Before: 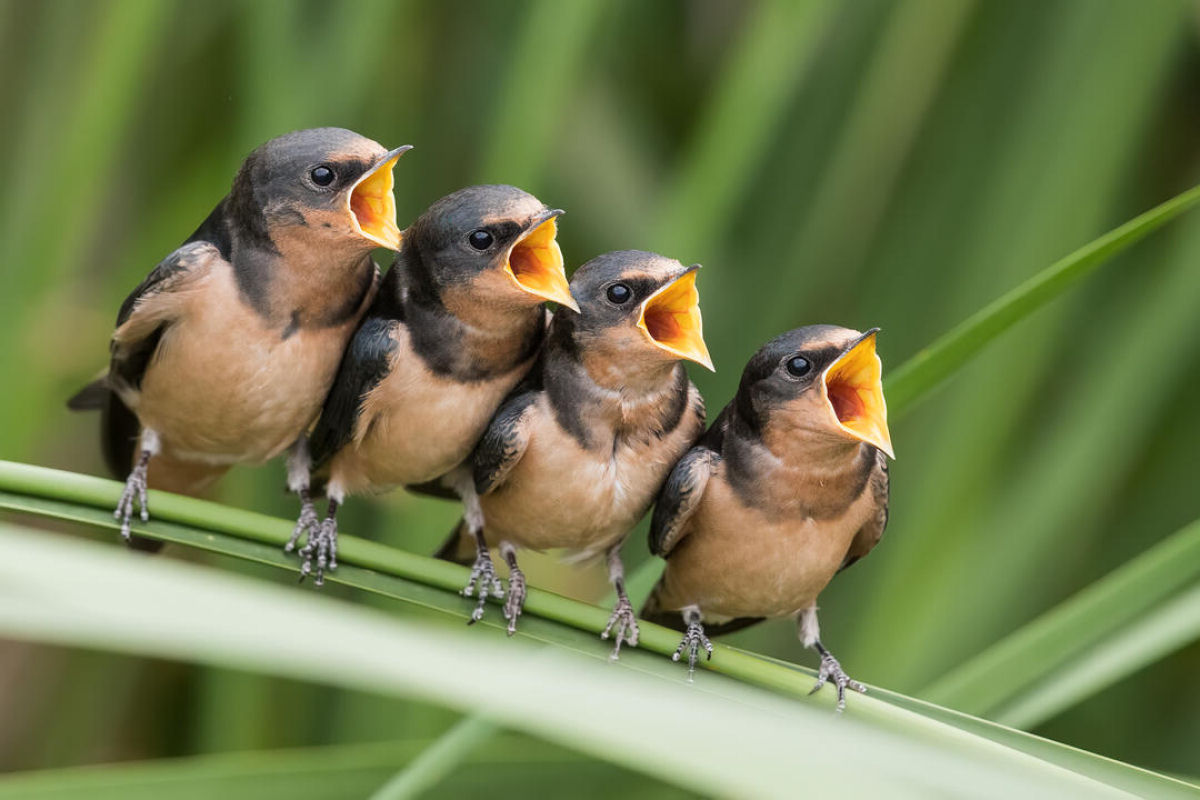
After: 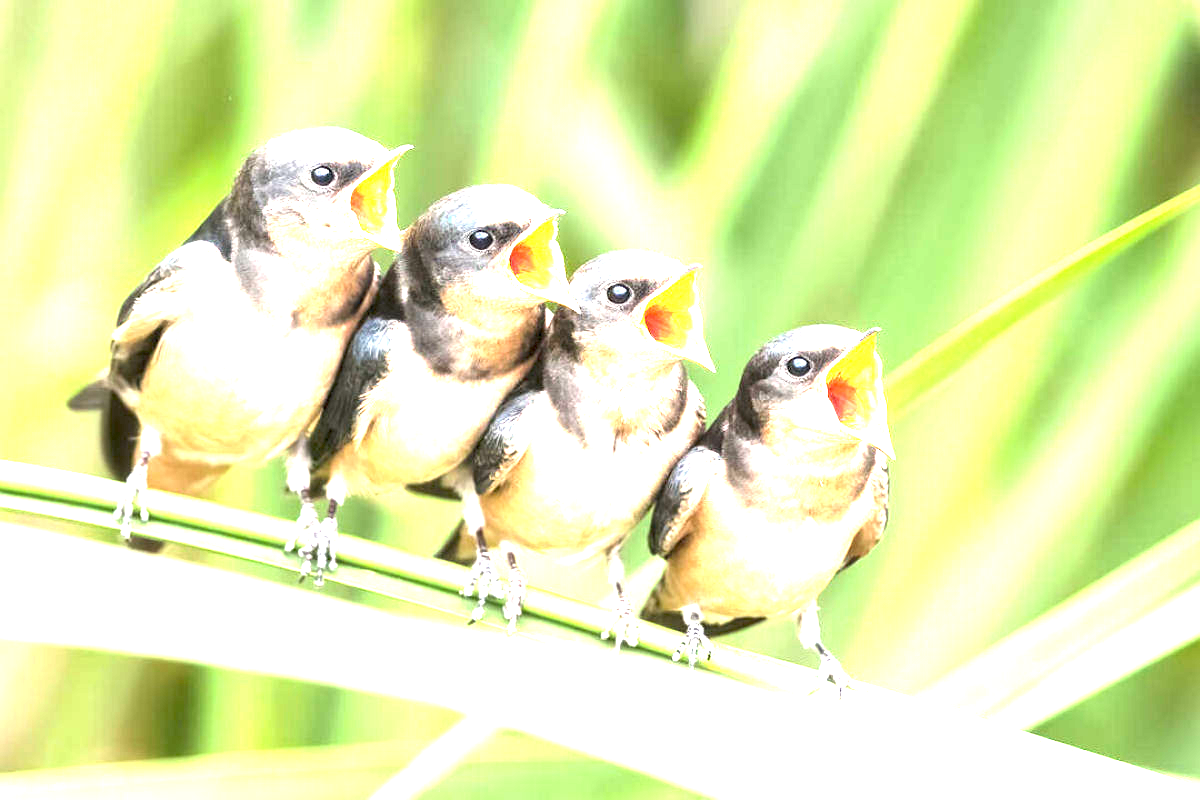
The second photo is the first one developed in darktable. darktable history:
exposure: exposure 3.101 EV, compensate highlight preservation false
